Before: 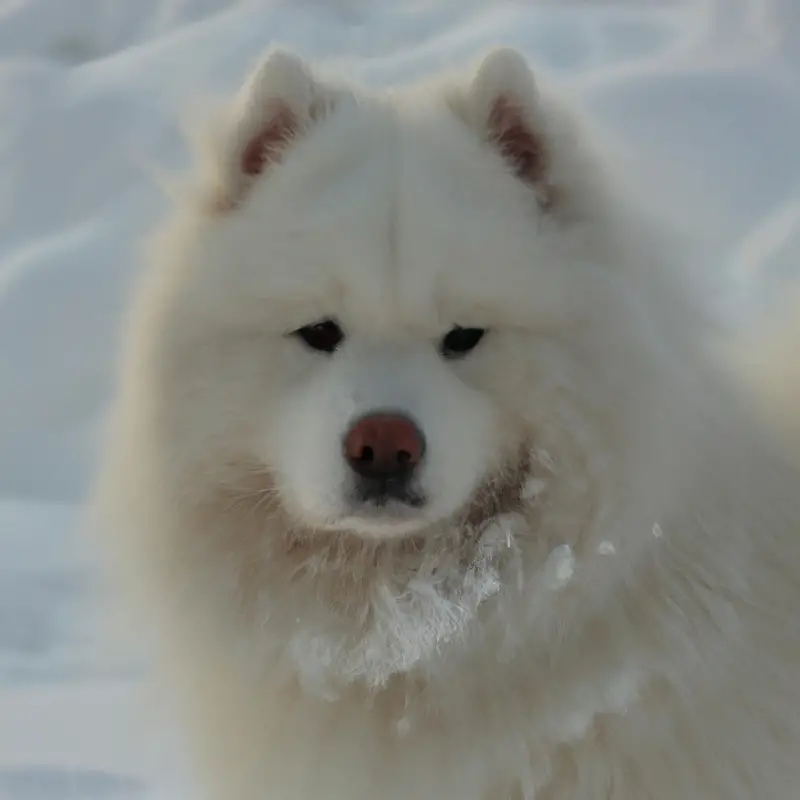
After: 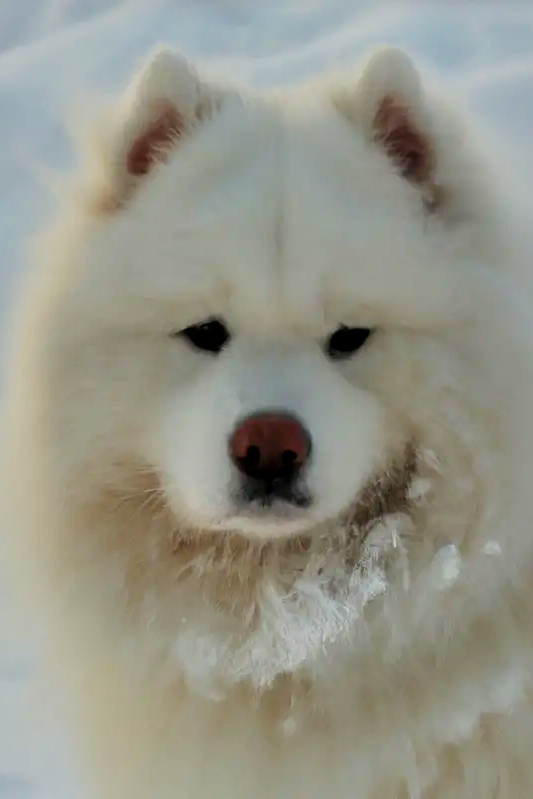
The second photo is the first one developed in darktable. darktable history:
tone equalizer: on, module defaults
crop and rotate: left 14.363%, right 18.953%
local contrast: mode bilateral grid, contrast 19, coarseness 51, detail 144%, midtone range 0.2
exposure: black level correction 0, exposure 0.499 EV, compensate exposure bias true, compensate highlight preservation false
filmic rgb: black relative exposure -7.28 EV, white relative exposure 5.06 EV, hardness 3.2
color balance rgb: perceptual saturation grading › global saturation 17.837%, global vibrance 39.328%
